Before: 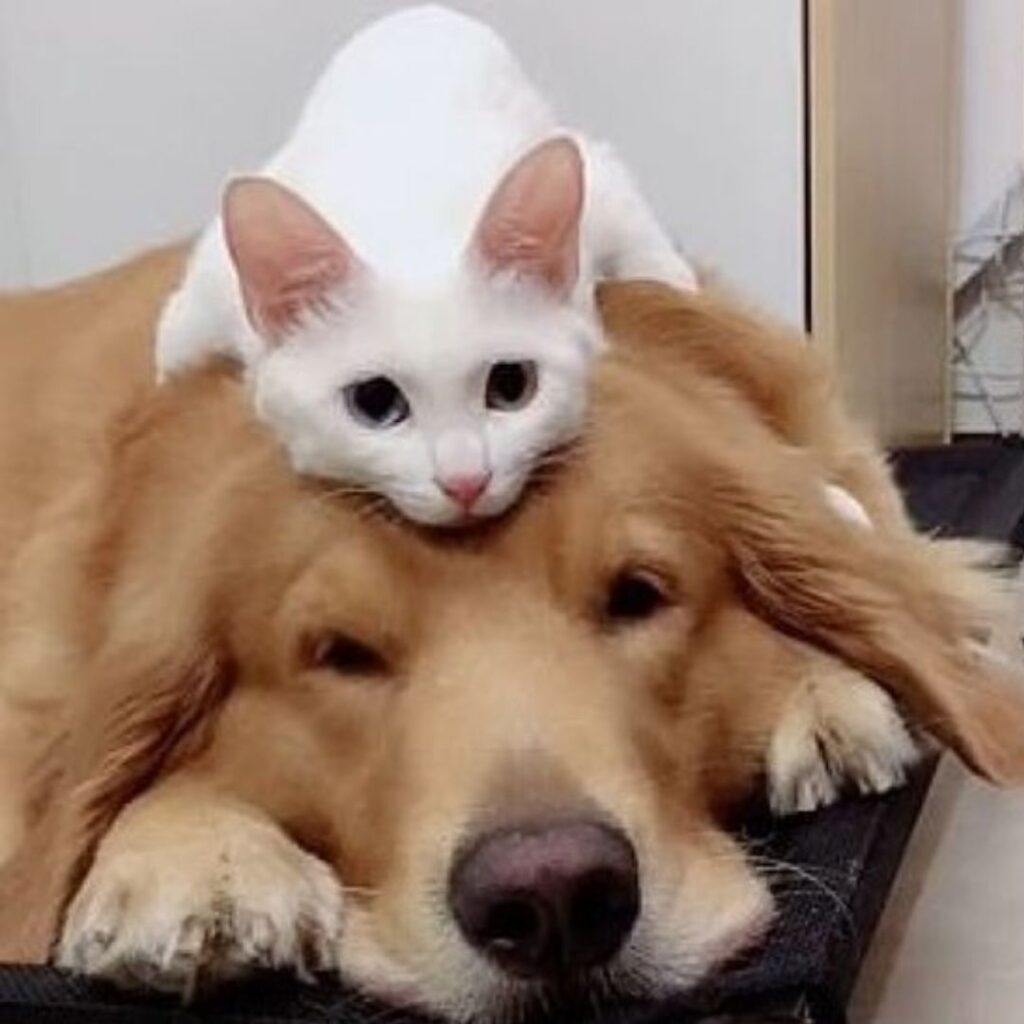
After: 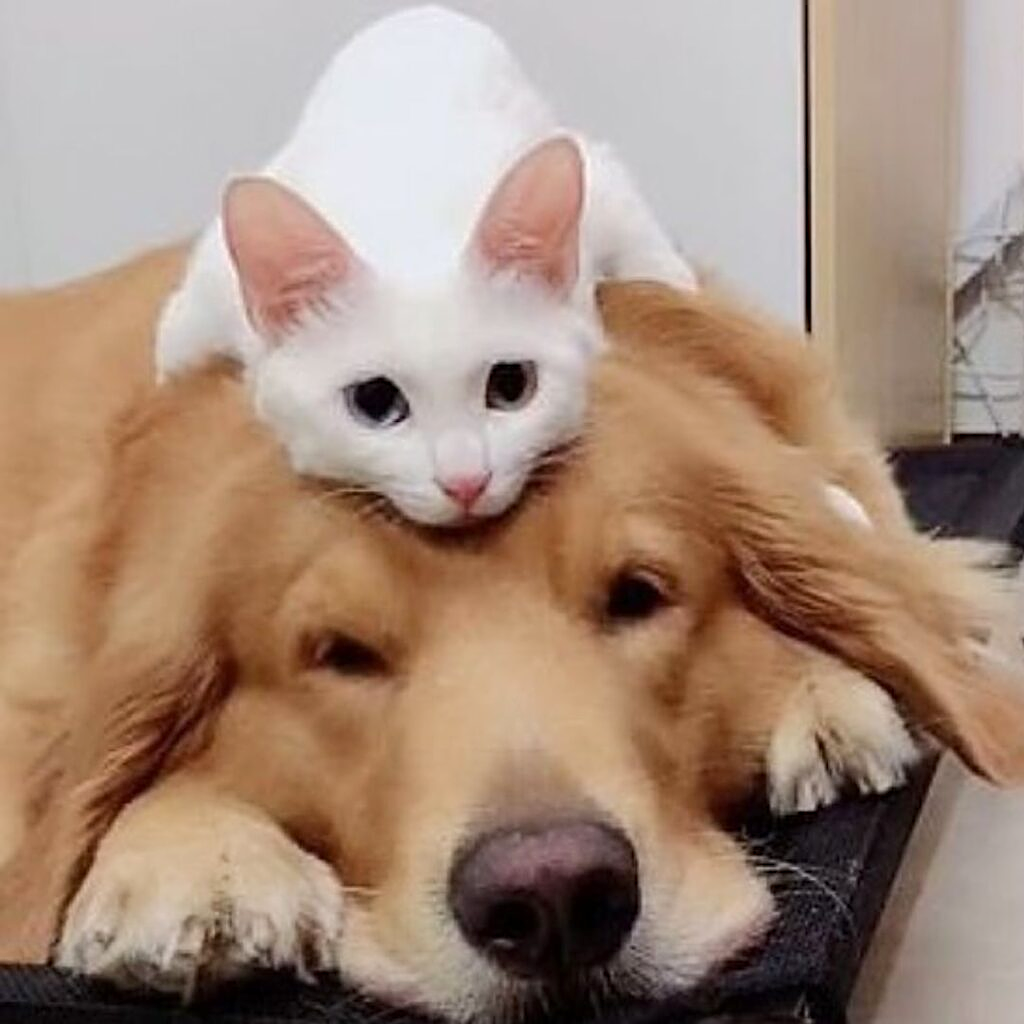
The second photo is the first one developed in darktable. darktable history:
sharpen: on, module defaults
base curve: curves: ch0 [(0, 0) (0.262, 0.32) (0.722, 0.705) (1, 1)]
